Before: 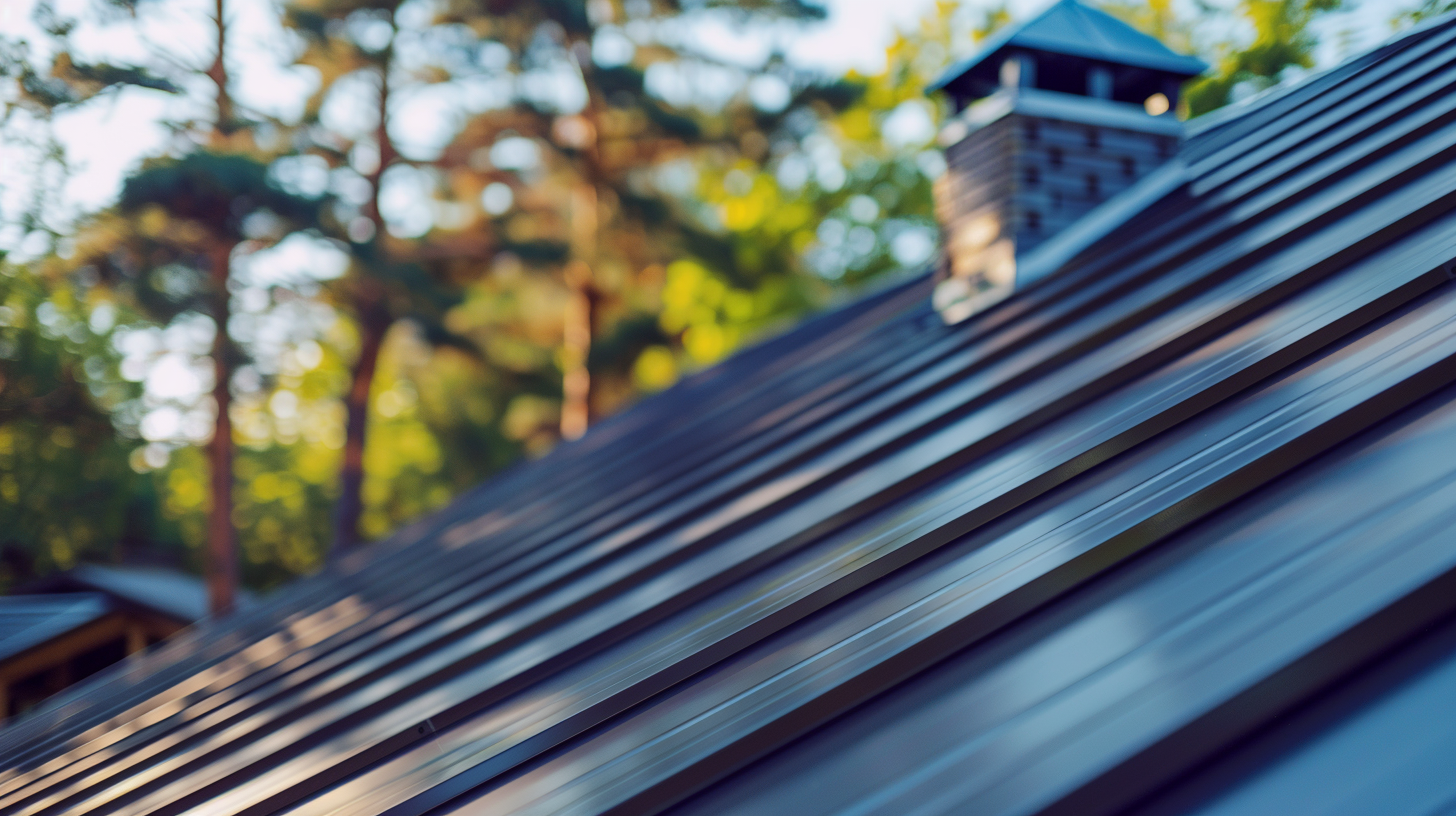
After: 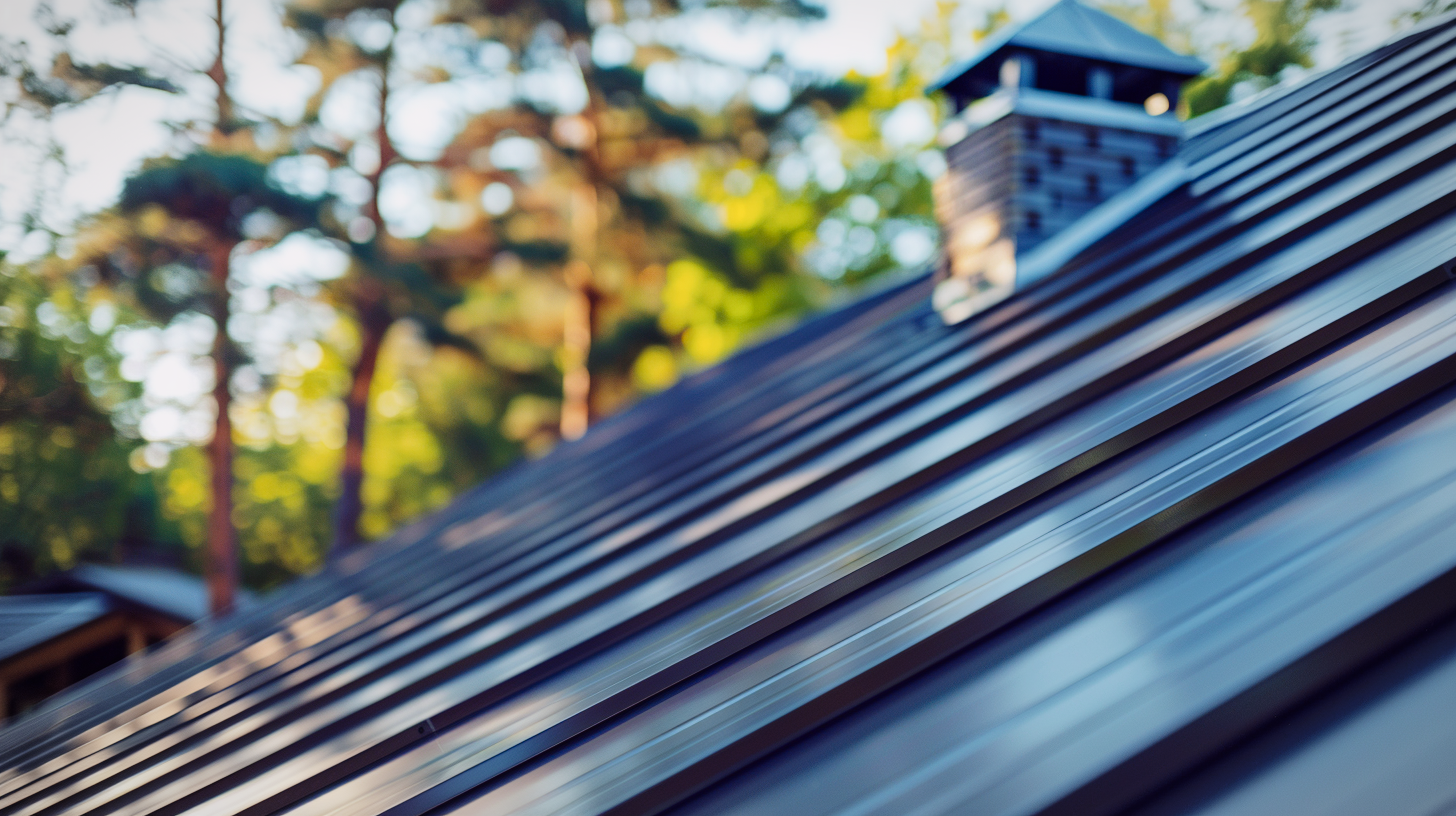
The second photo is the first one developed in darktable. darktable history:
vignetting: fall-off start 87.29%, brightness -0.263, automatic ratio true
tone curve: curves: ch0 [(0, 0) (0.091, 0.077) (0.389, 0.458) (0.745, 0.82) (0.856, 0.899) (0.92, 0.938) (1, 0.973)]; ch1 [(0, 0) (0.437, 0.404) (0.5, 0.5) (0.529, 0.55) (0.58, 0.6) (0.616, 0.649) (1, 1)]; ch2 [(0, 0) (0.442, 0.415) (0.5, 0.5) (0.535, 0.557) (0.585, 0.62) (1, 1)], preserve colors none
